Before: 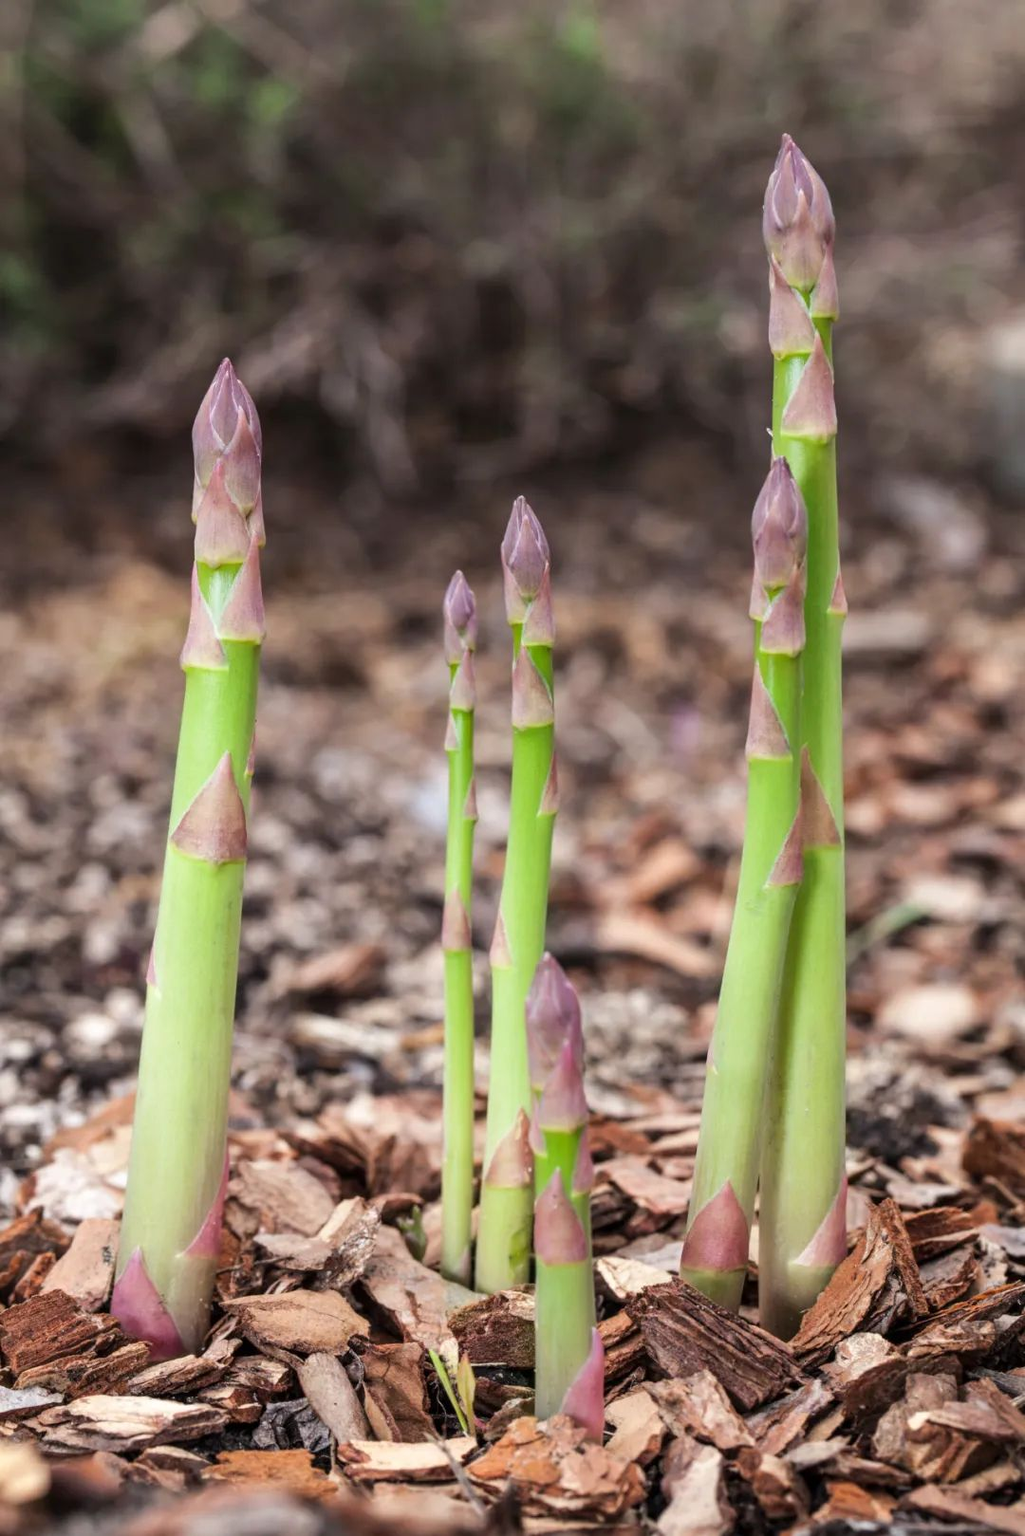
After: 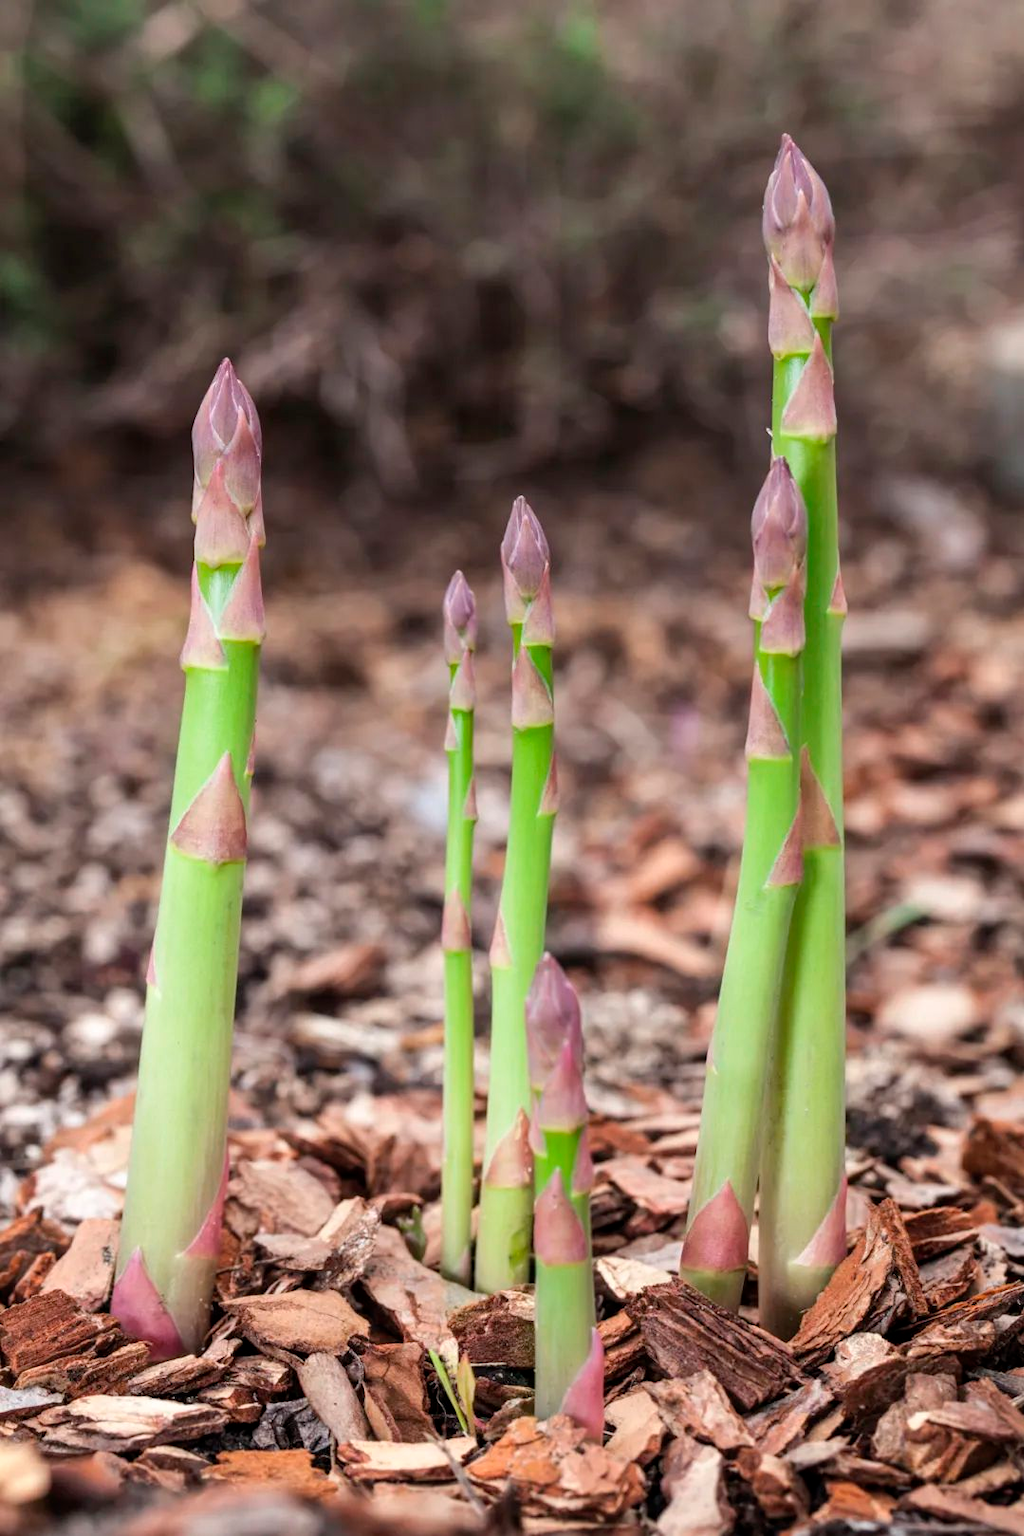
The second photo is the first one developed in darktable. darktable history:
contrast brightness saturation: saturation -0.028
